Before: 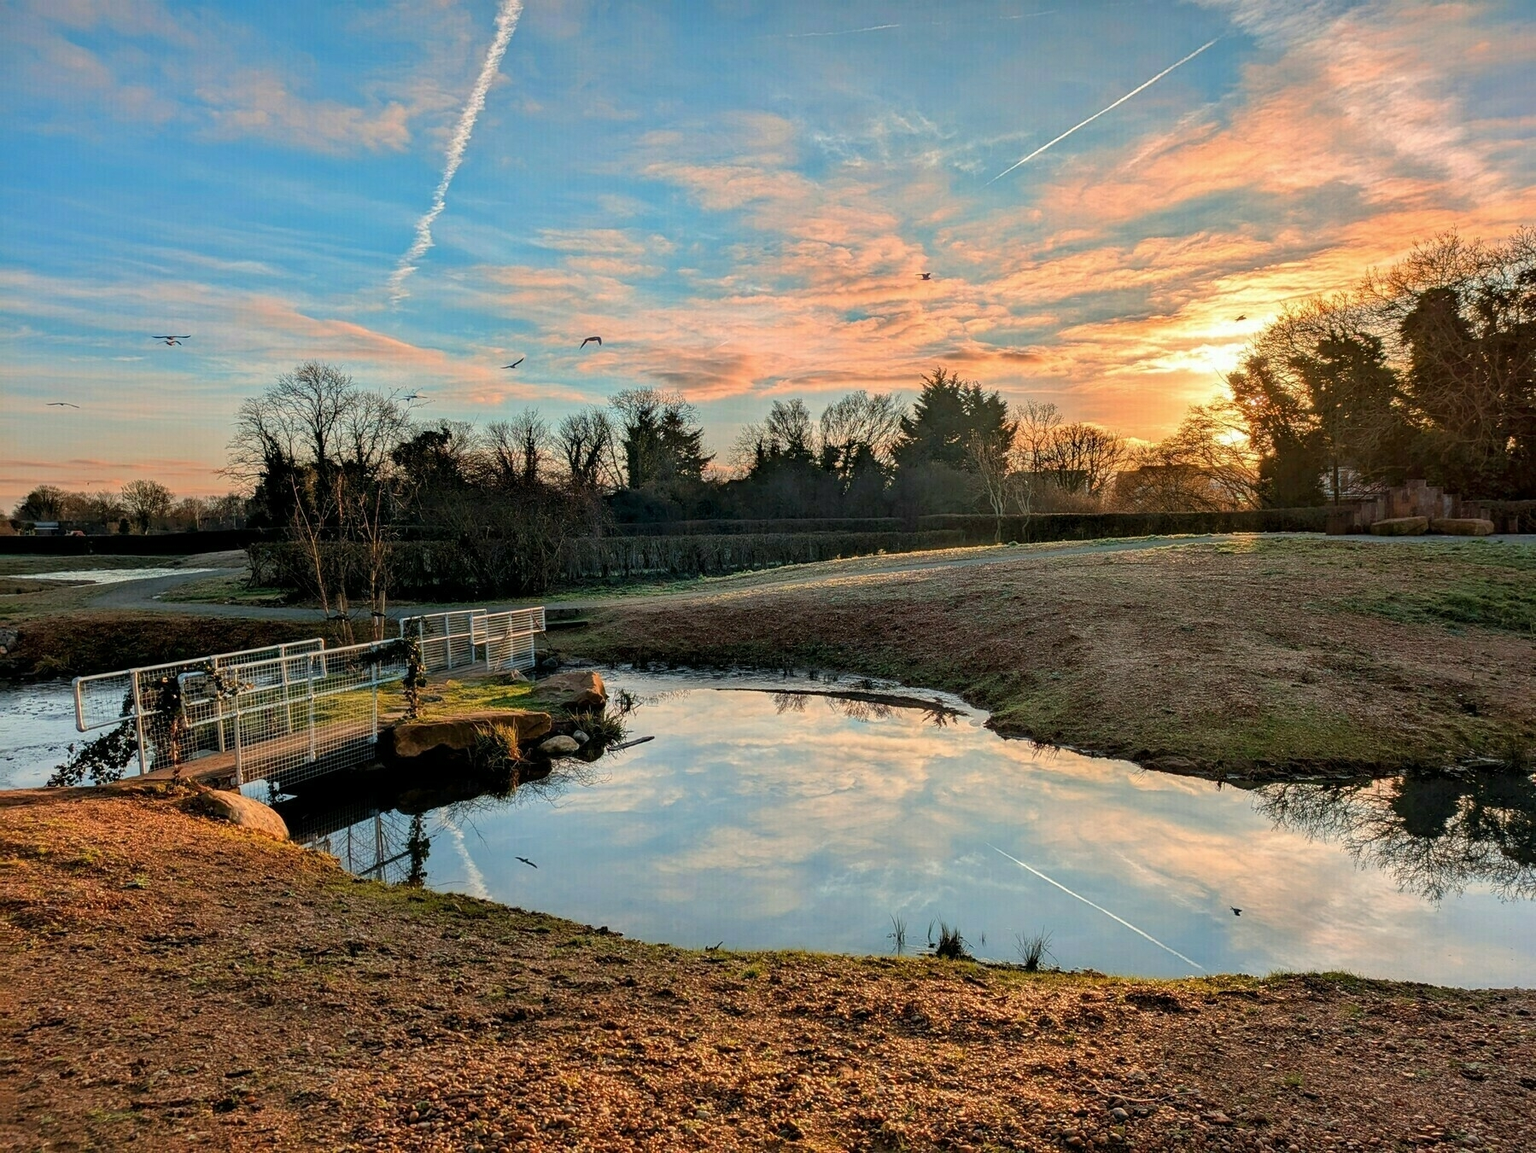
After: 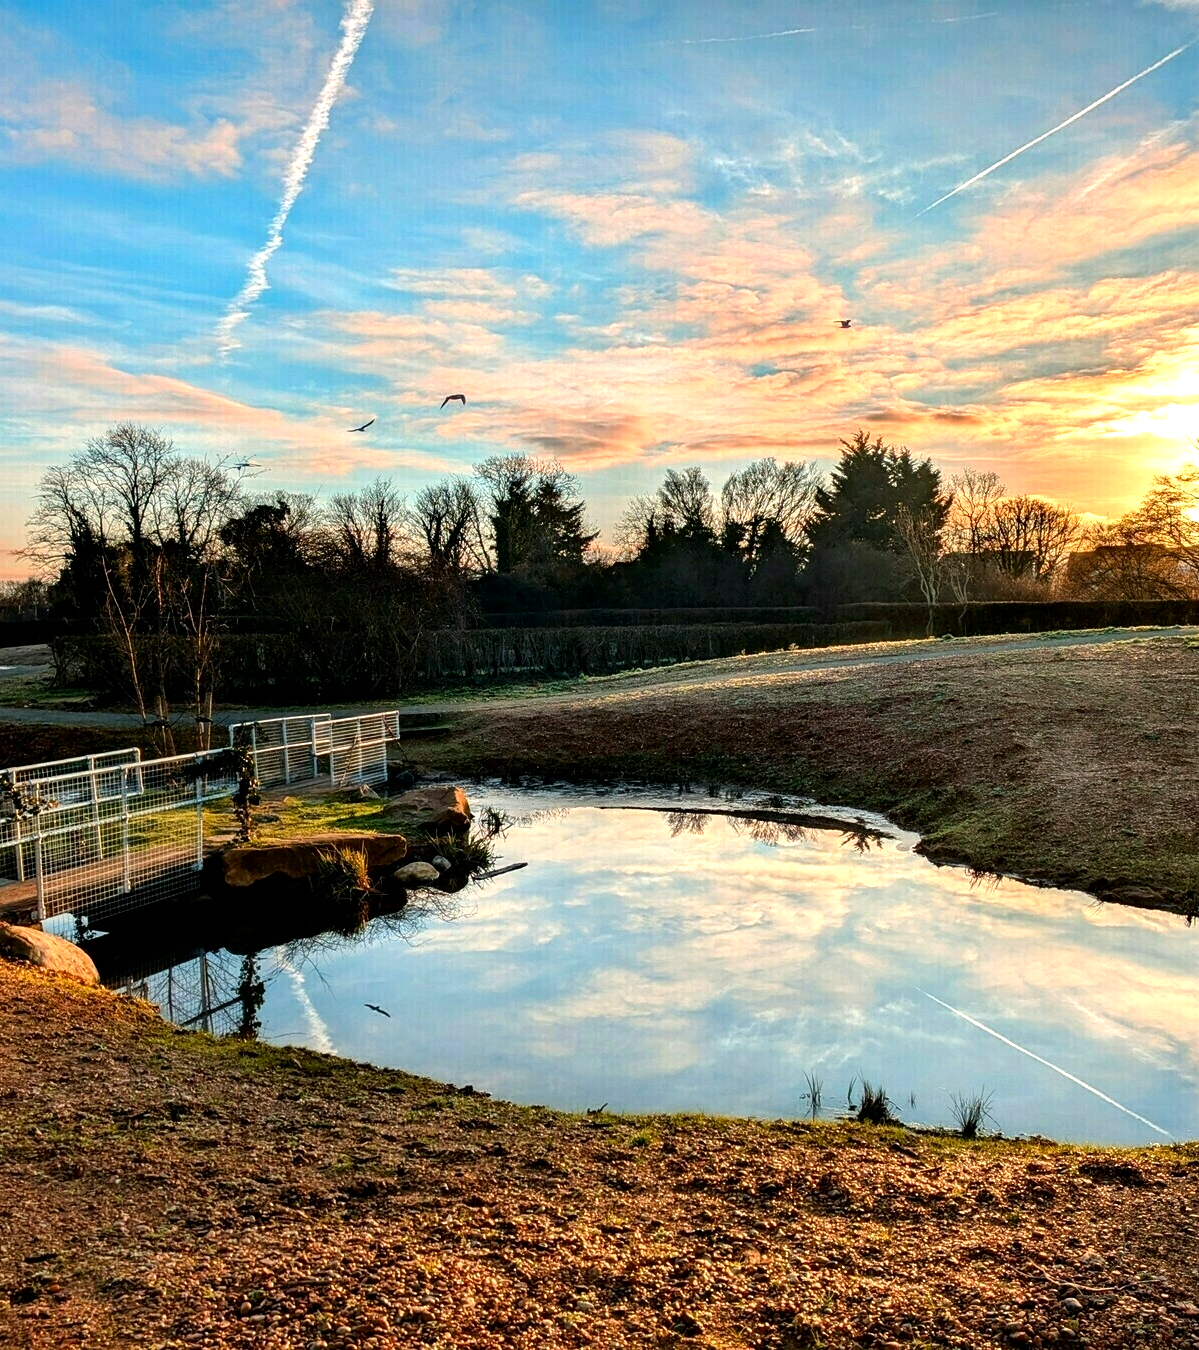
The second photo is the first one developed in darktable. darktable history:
tone equalizer: -8 EV -0.719 EV, -7 EV -0.734 EV, -6 EV -0.637 EV, -5 EV -0.393 EV, -3 EV 0.387 EV, -2 EV 0.6 EV, -1 EV 0.674 EV, +0 EV 0.745 EV
crop and rotate: left 13.343%, right 19.991%
contrast brightness saturation: contrast 0.068, brightness -0.13, saturation 0.062
